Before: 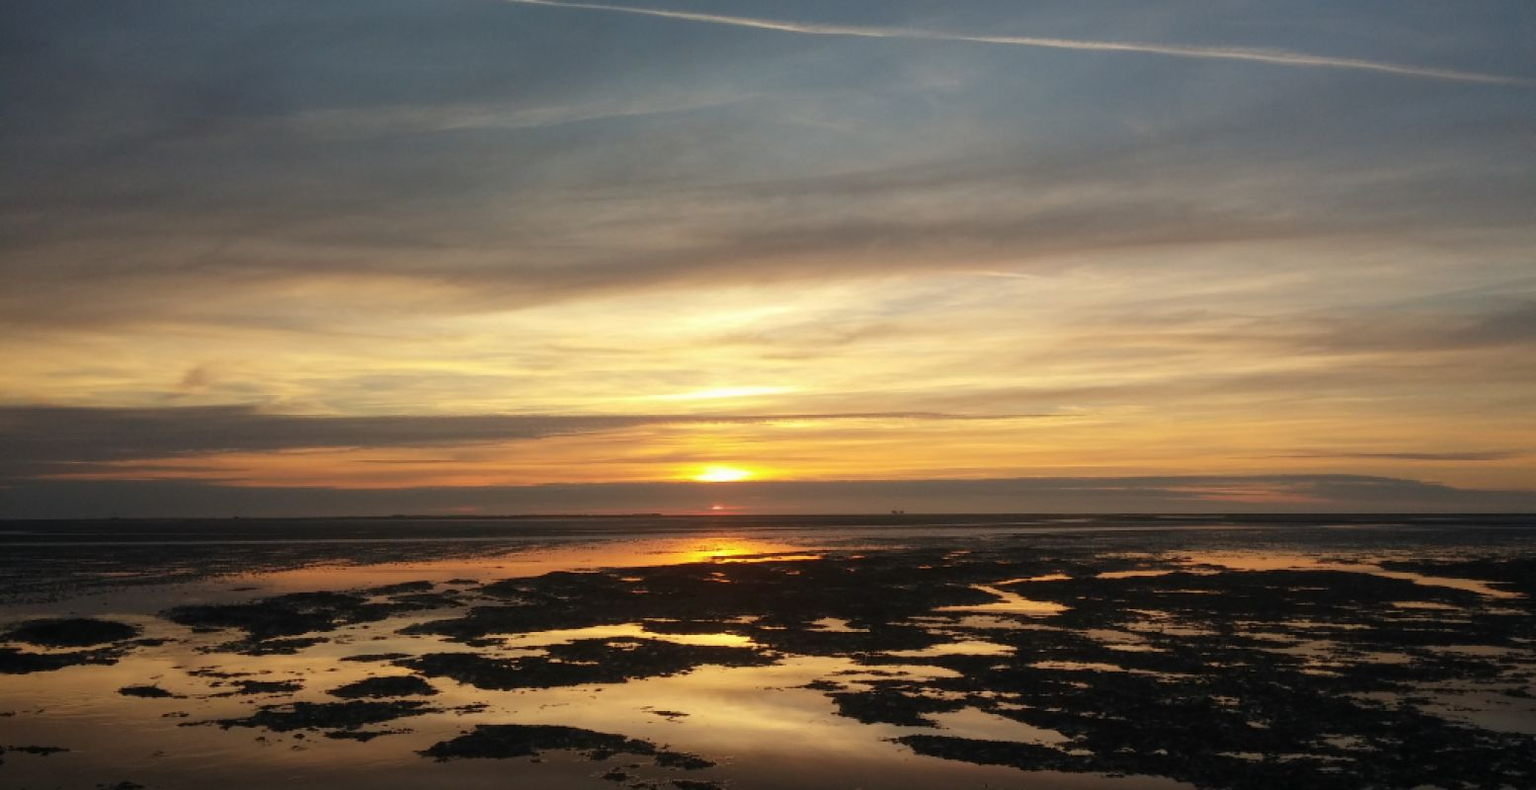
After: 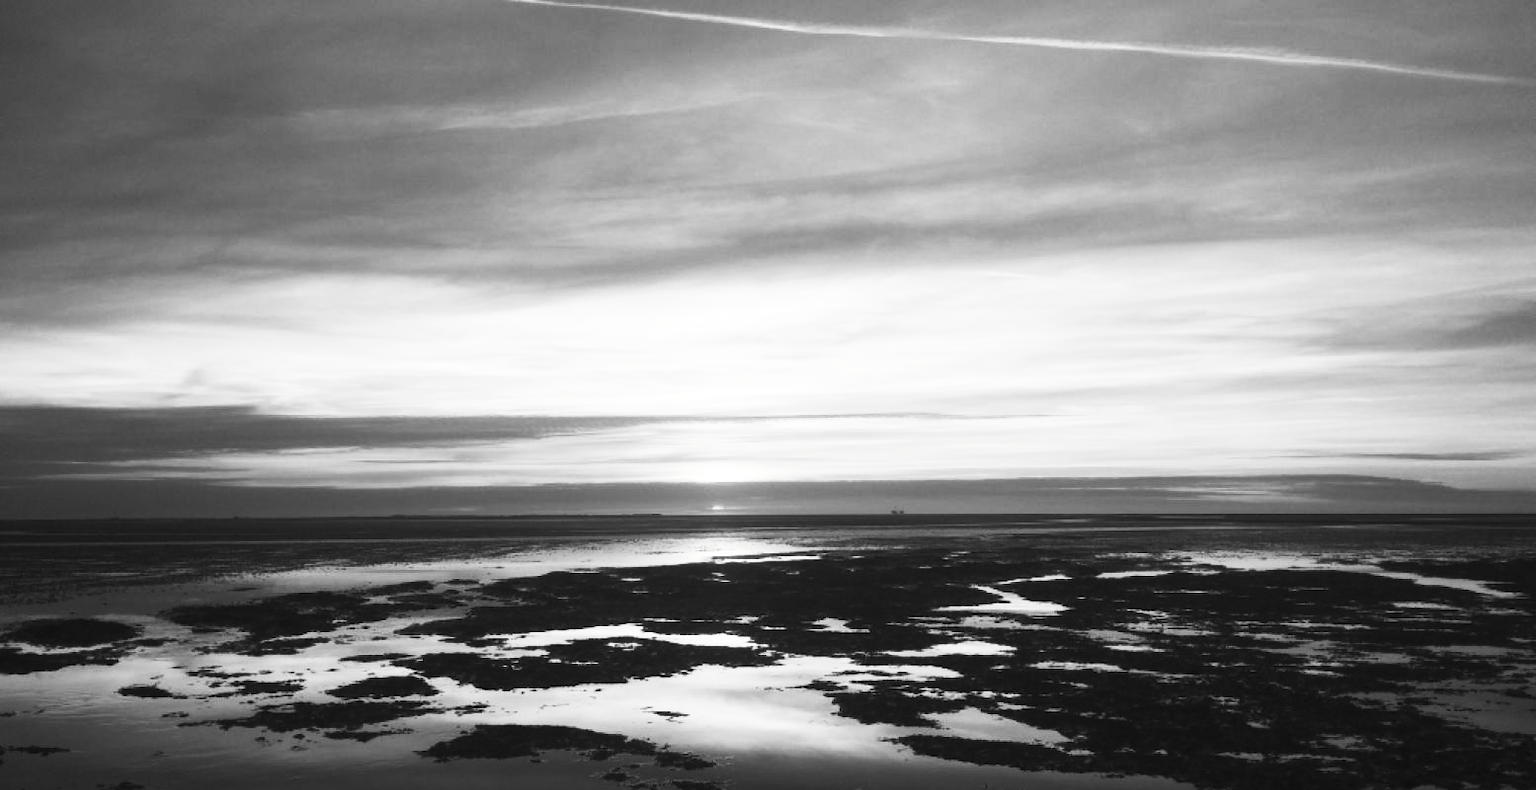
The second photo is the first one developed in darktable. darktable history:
contrast brightness saturation: contrast 0.529, brightness 0.463, saturation -0.996
